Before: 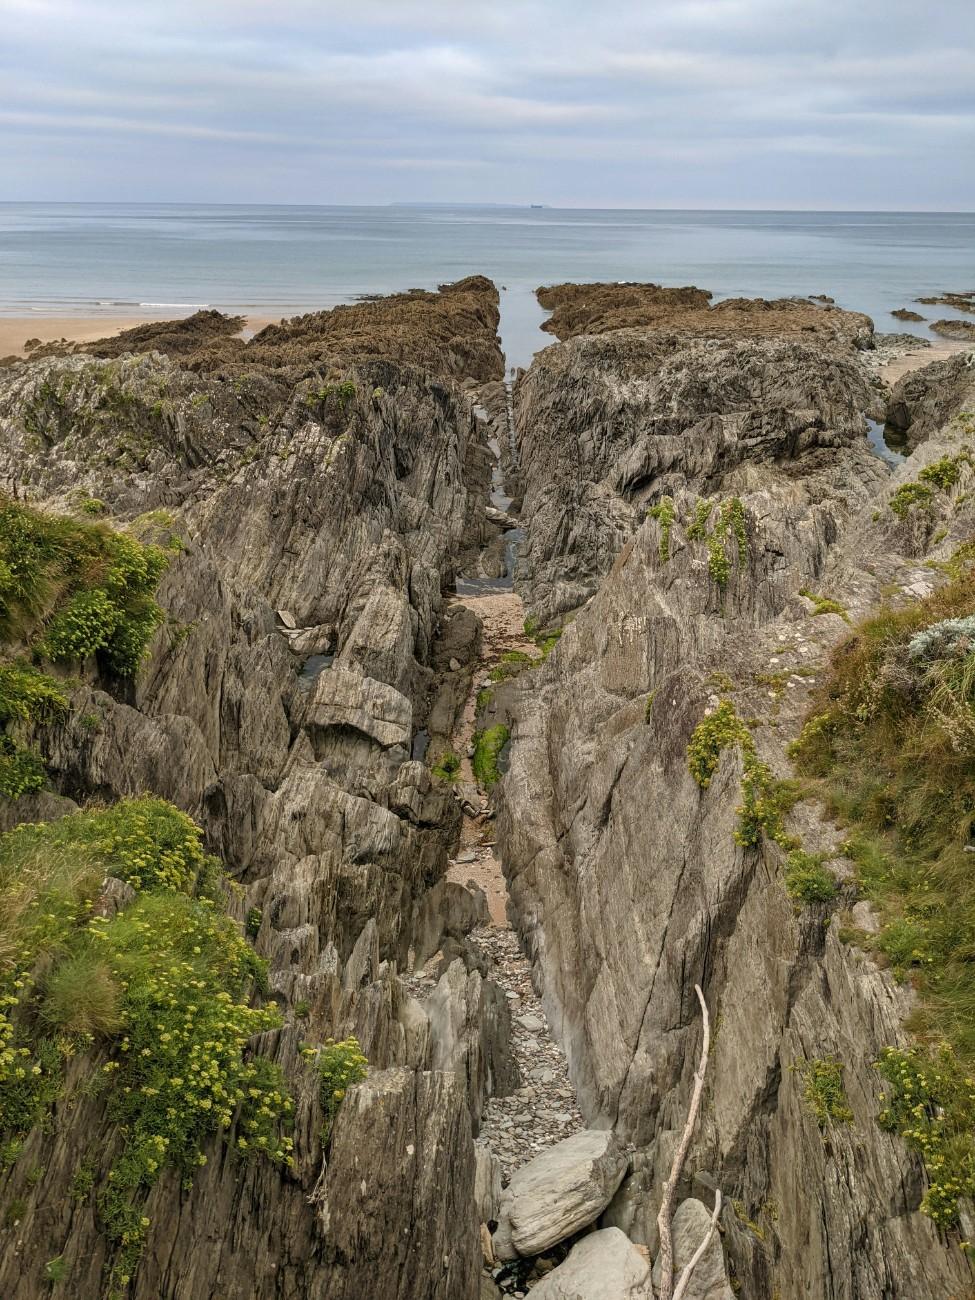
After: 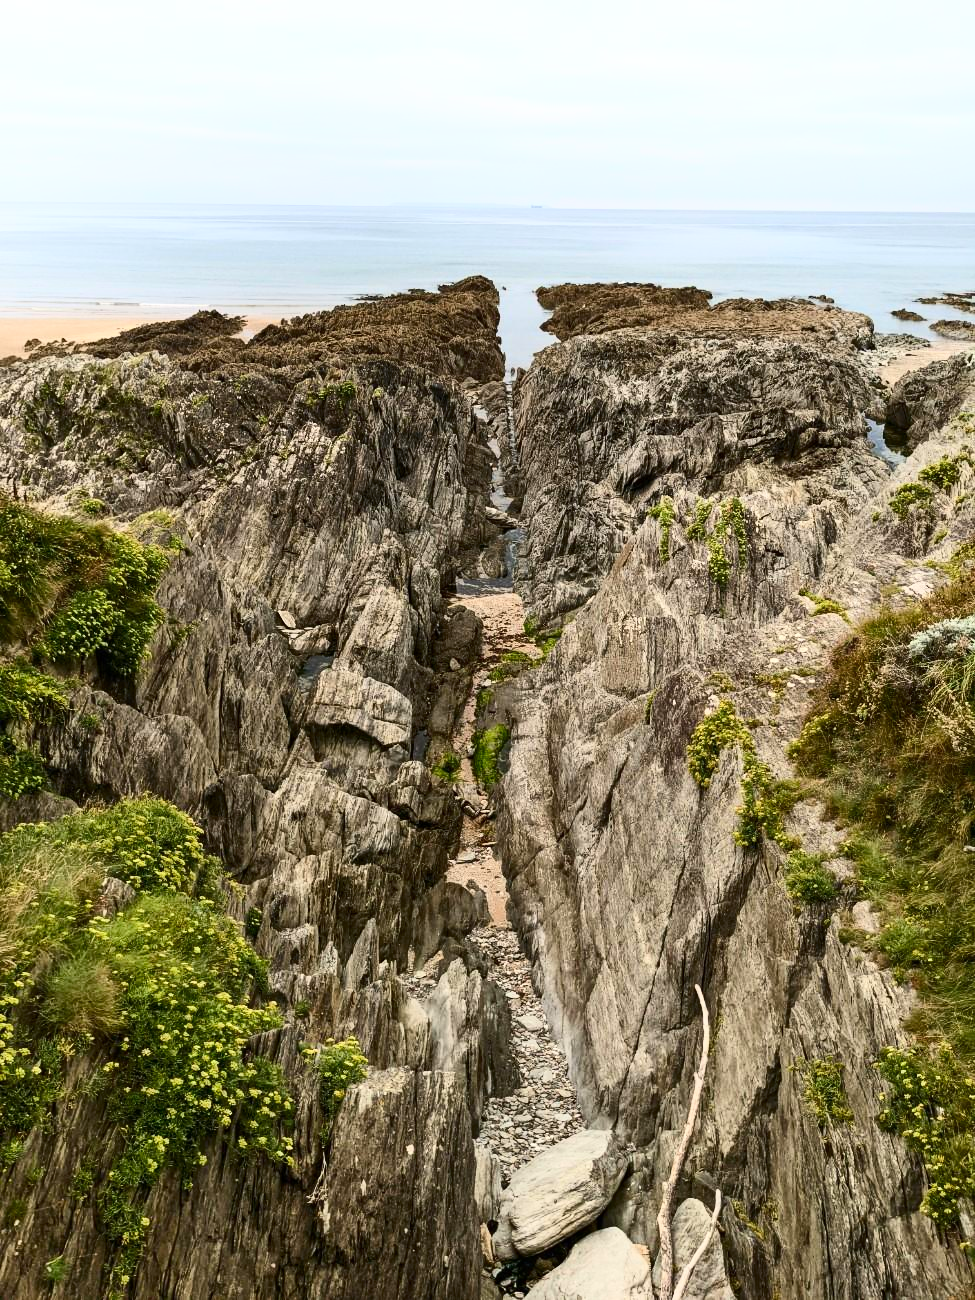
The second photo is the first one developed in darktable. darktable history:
tone equalizer: on, module defaults
shadows and highlights: highlights 70.7, soften with gaussian
contrast brightness saturation: contrast 0.4, brightness 0.1, saturation 0.21
